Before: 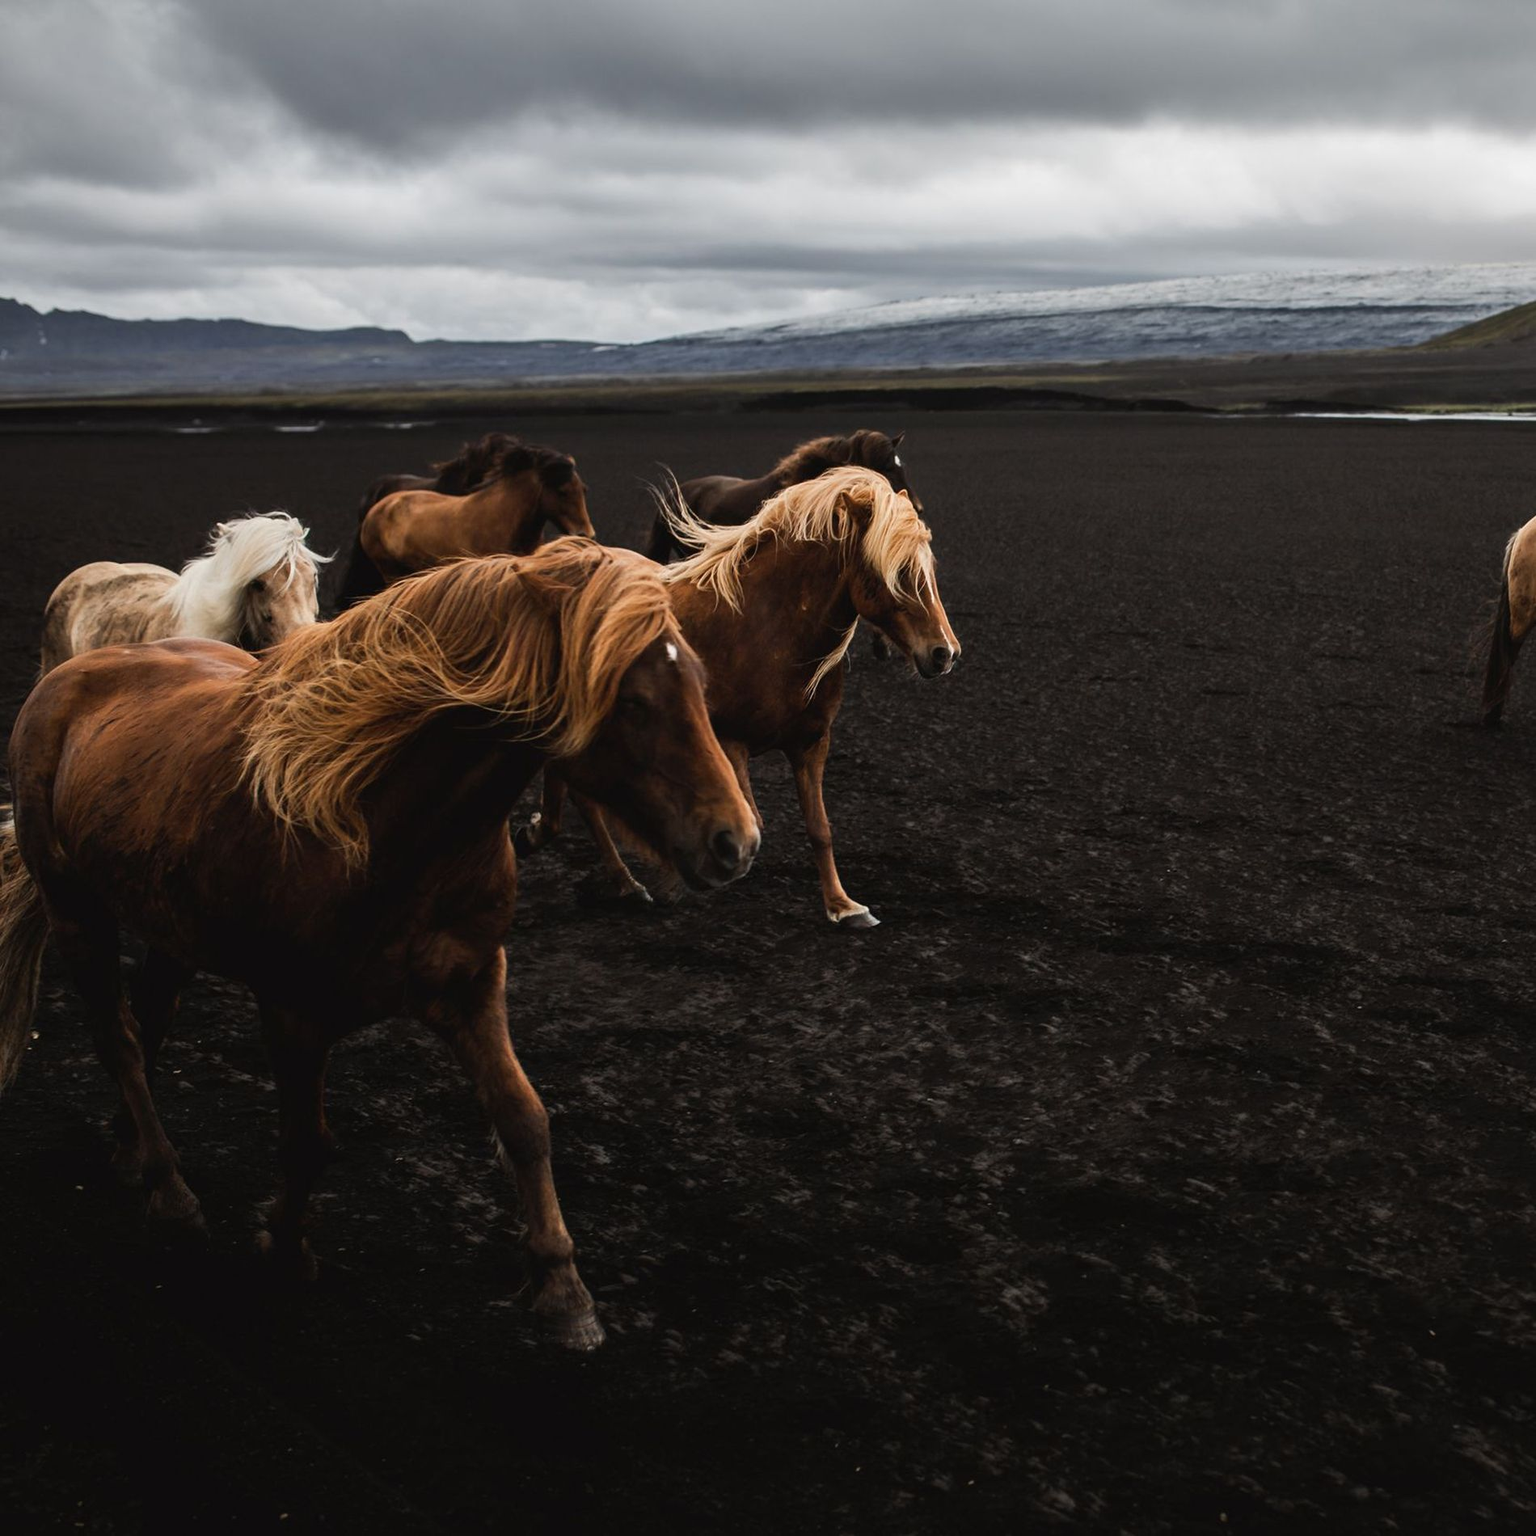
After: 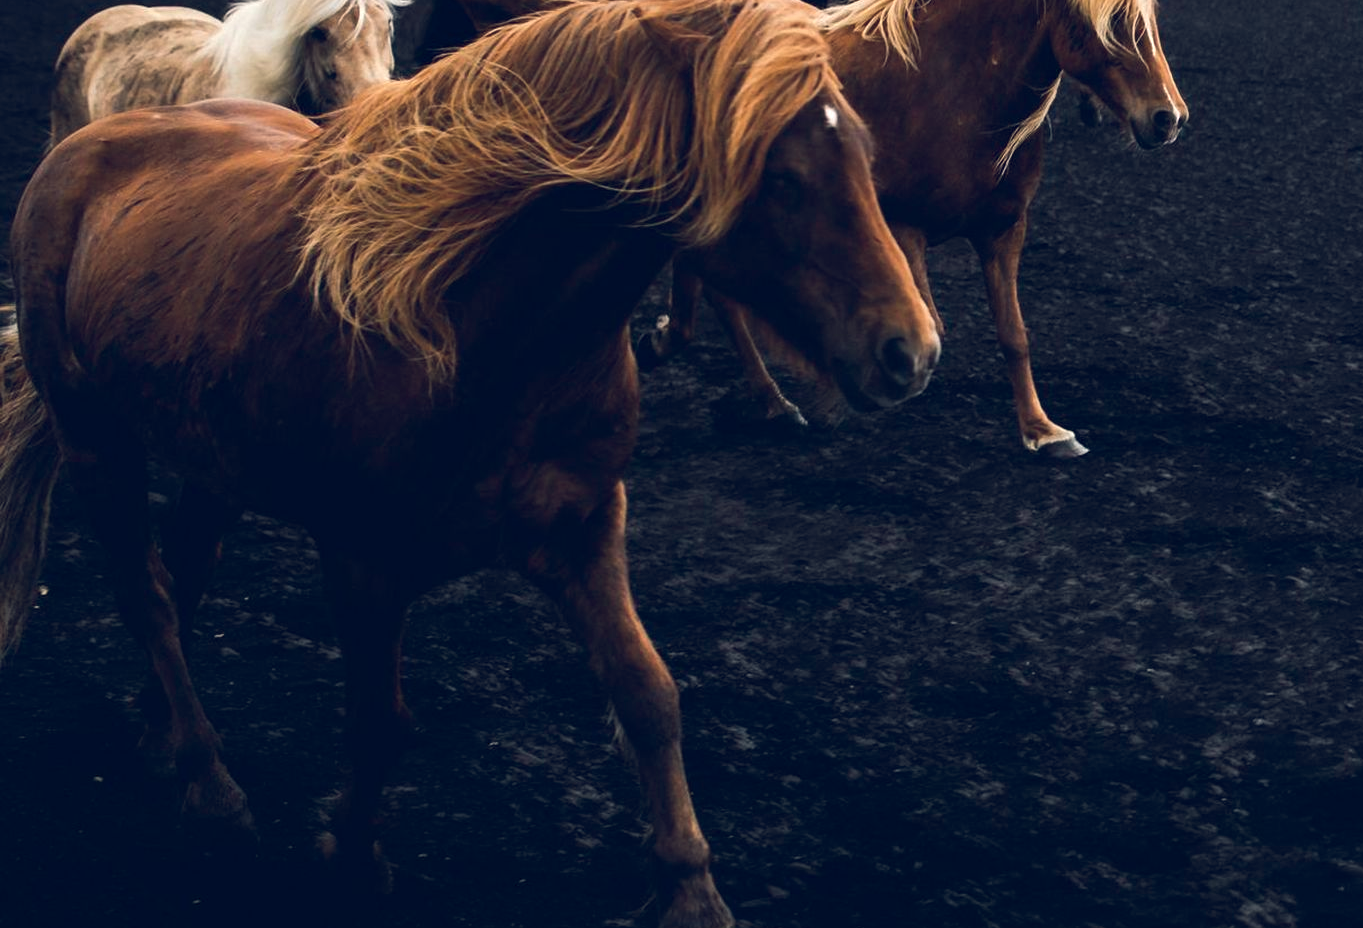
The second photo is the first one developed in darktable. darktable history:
color balance rgb: shadows lift › chroma 7.524%, shadows lift › hue 246.57°, global offset › chroma 0.138%, global offset › hue 254.2°, perceptual saturation grading › global saturation -0.074%, perceptual brilliance grading › highlights 8.32%, perceptual brilliance grading › mid-tones 4.215%, perceptual brilliance grading › shadows 2.11%, global vibrance 20%
crop: top 36.353%, right 28.252%, bottom 14.799%
